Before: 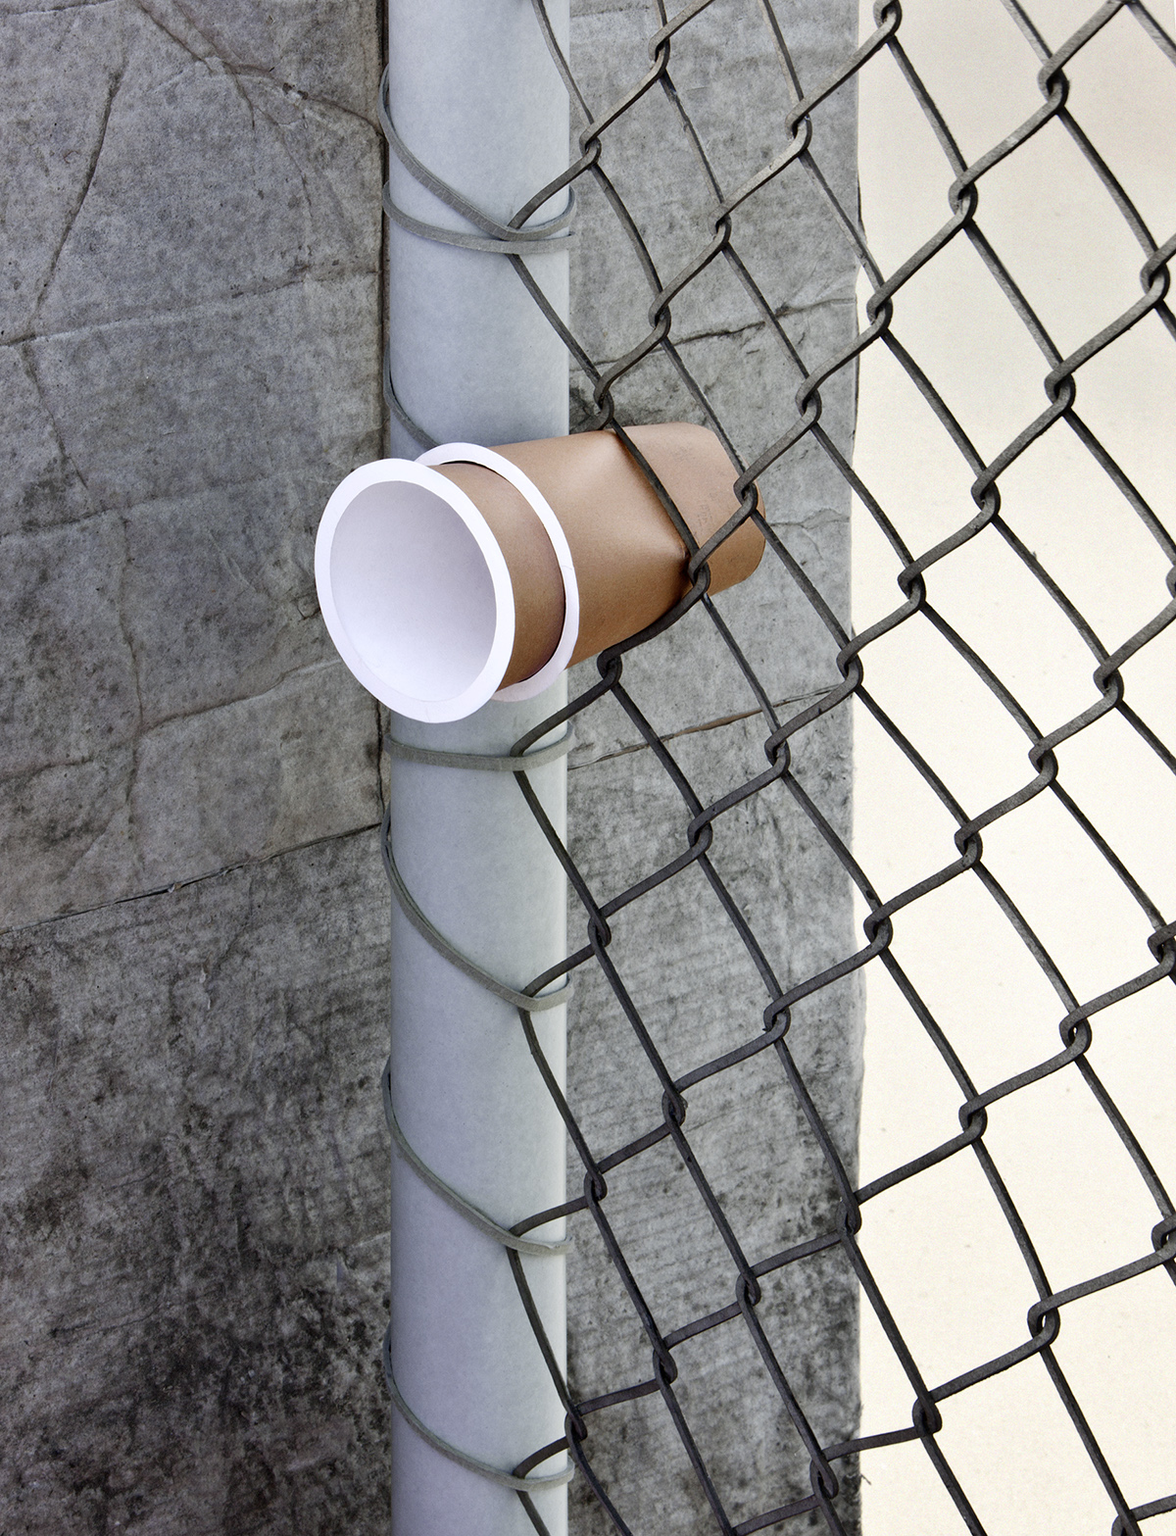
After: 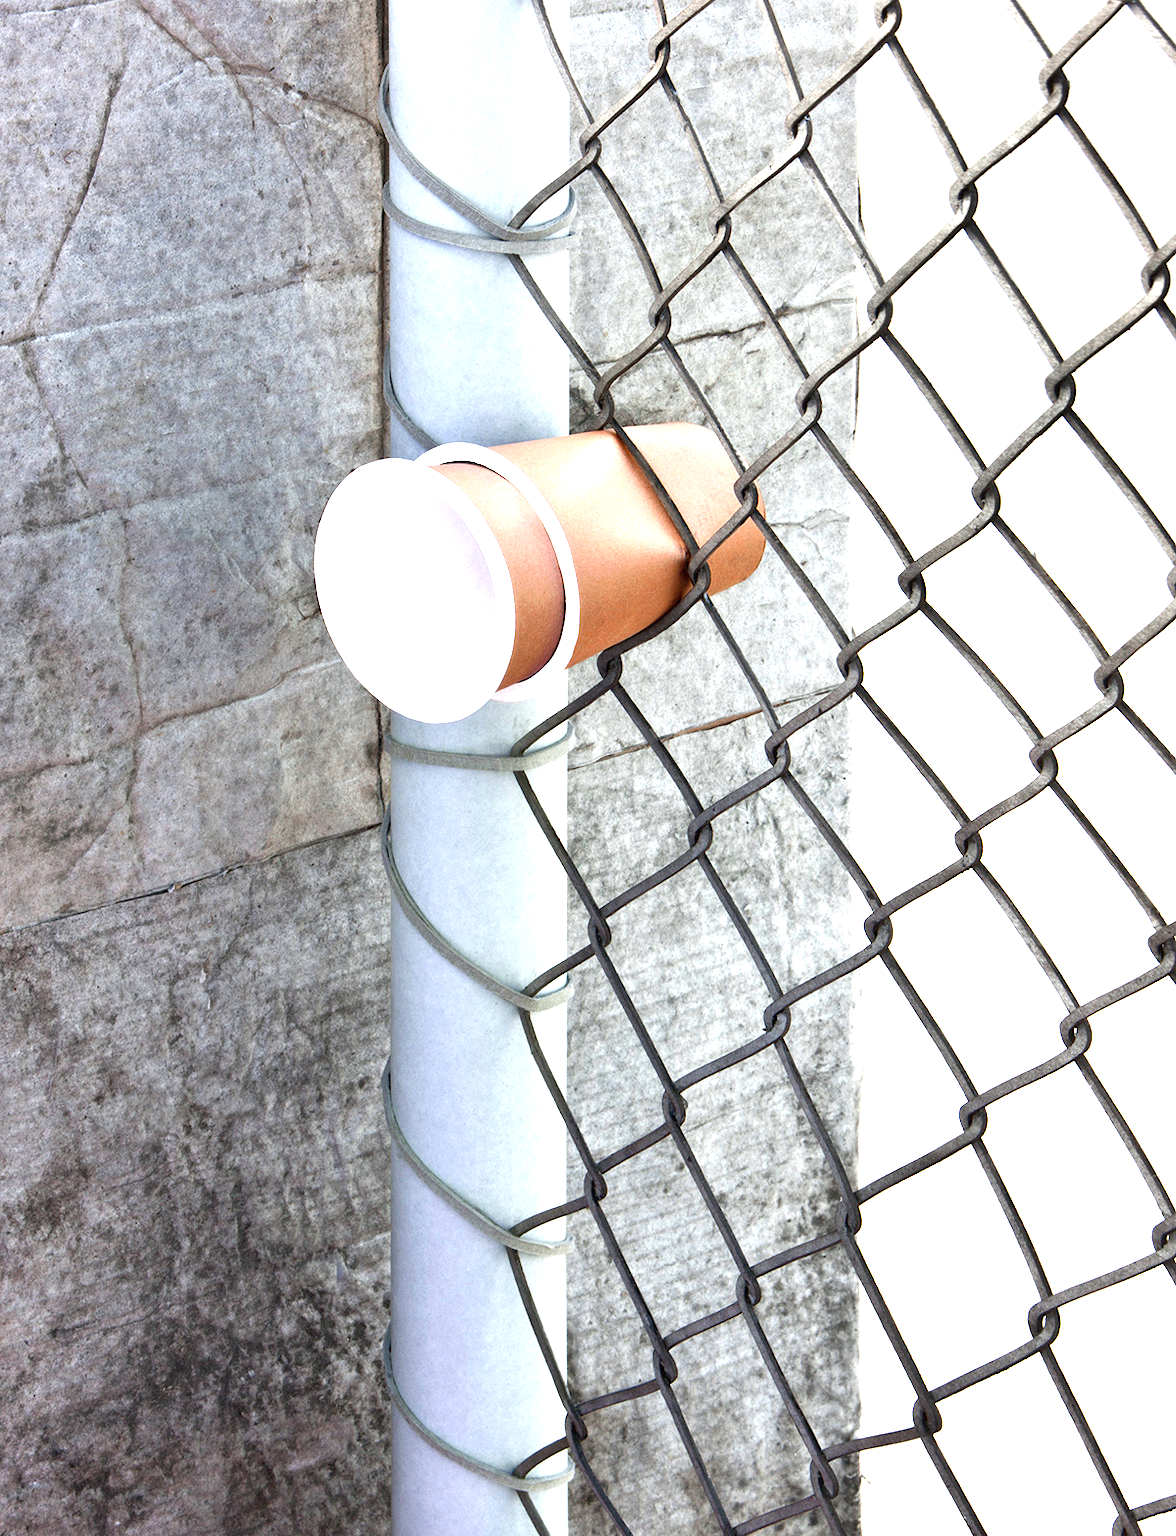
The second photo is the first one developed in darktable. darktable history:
exposure: black level correction 0, exposure 1.465 EV, compensate exposure bias true, compensate highlight preservation false
